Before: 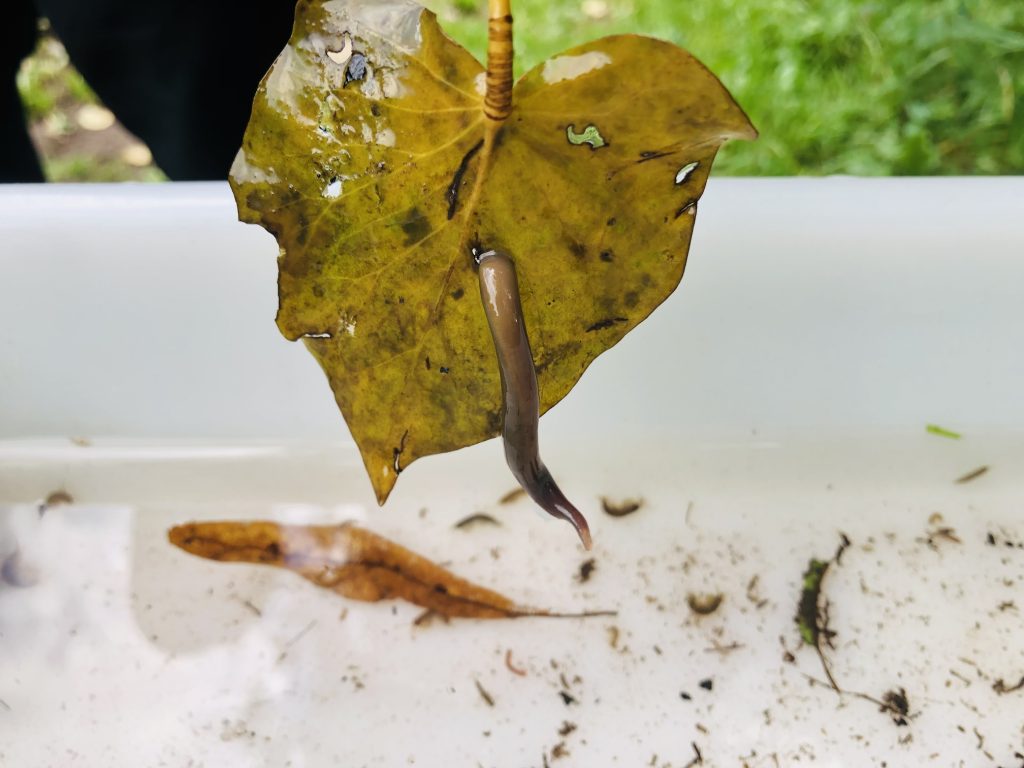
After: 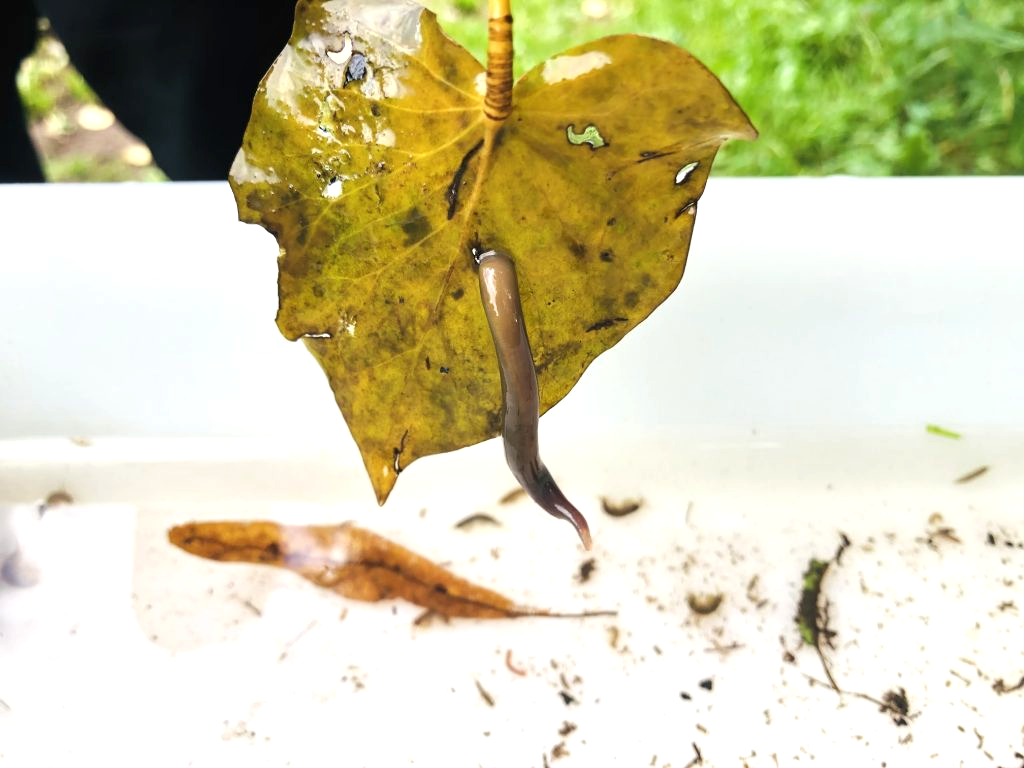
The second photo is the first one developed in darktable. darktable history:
exposure: black level correction 0, exposure 0.691 EV, compensate highlight preservation false
tone equalizer: on, module defaults
